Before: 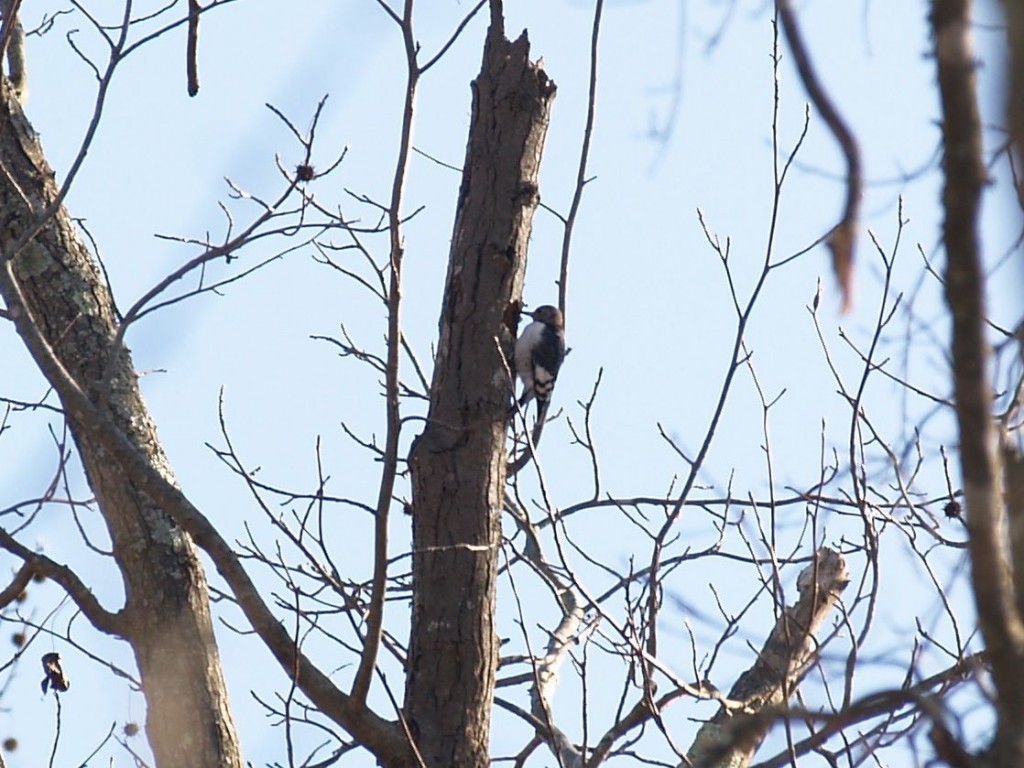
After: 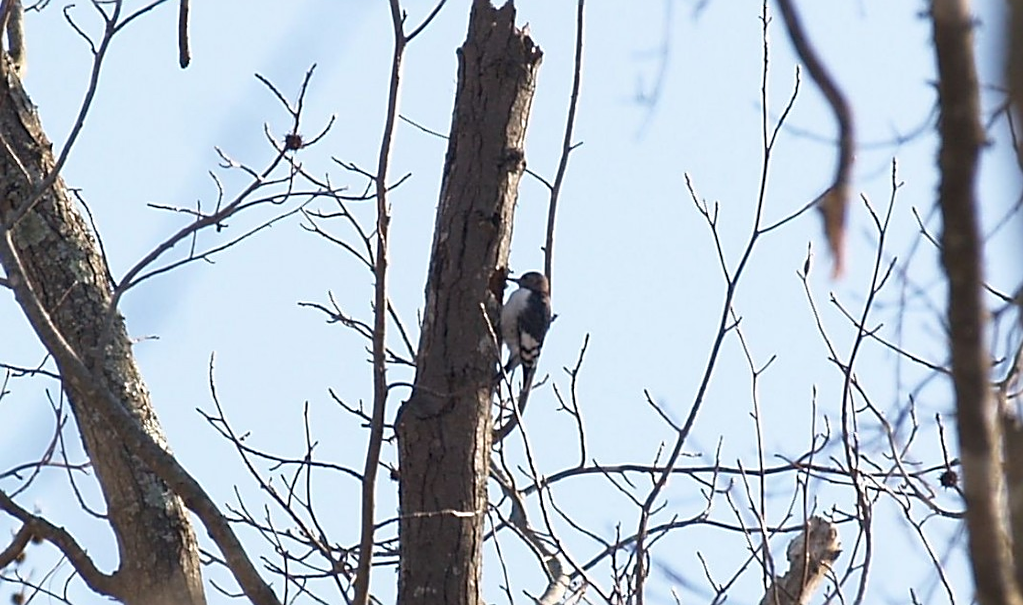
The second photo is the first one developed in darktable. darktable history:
rotate and perspective: lens shift (horizontal) -0.055, automatic cropping off
crop: top 5.667%, bottom 17.637%
sharpen: on, module defaults
